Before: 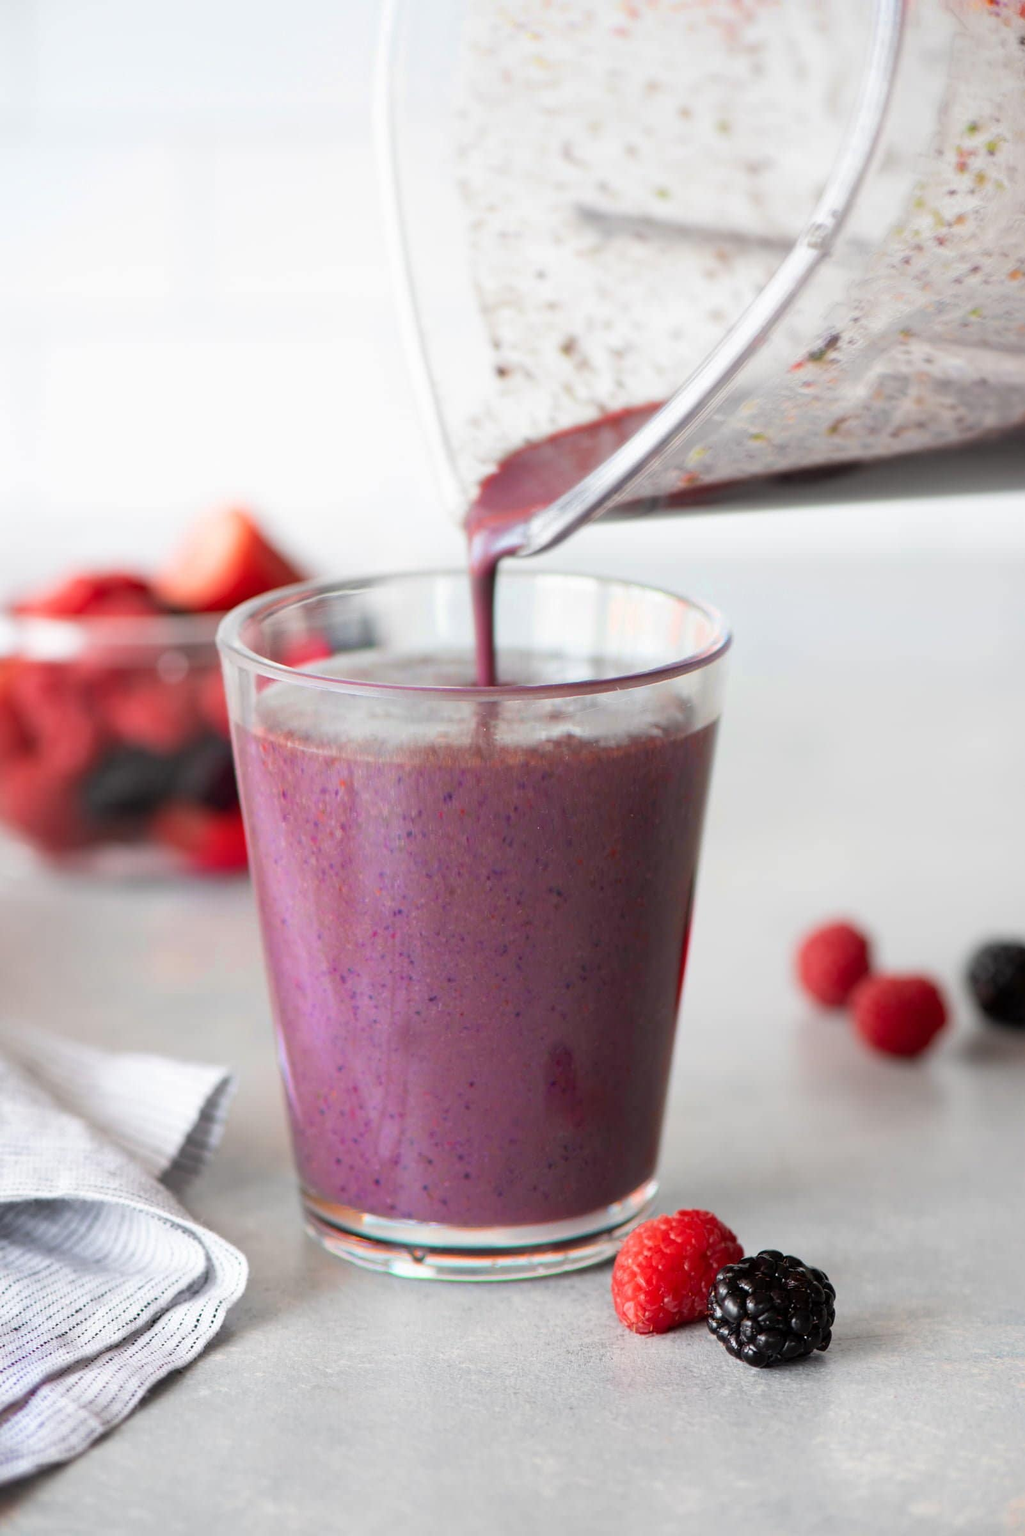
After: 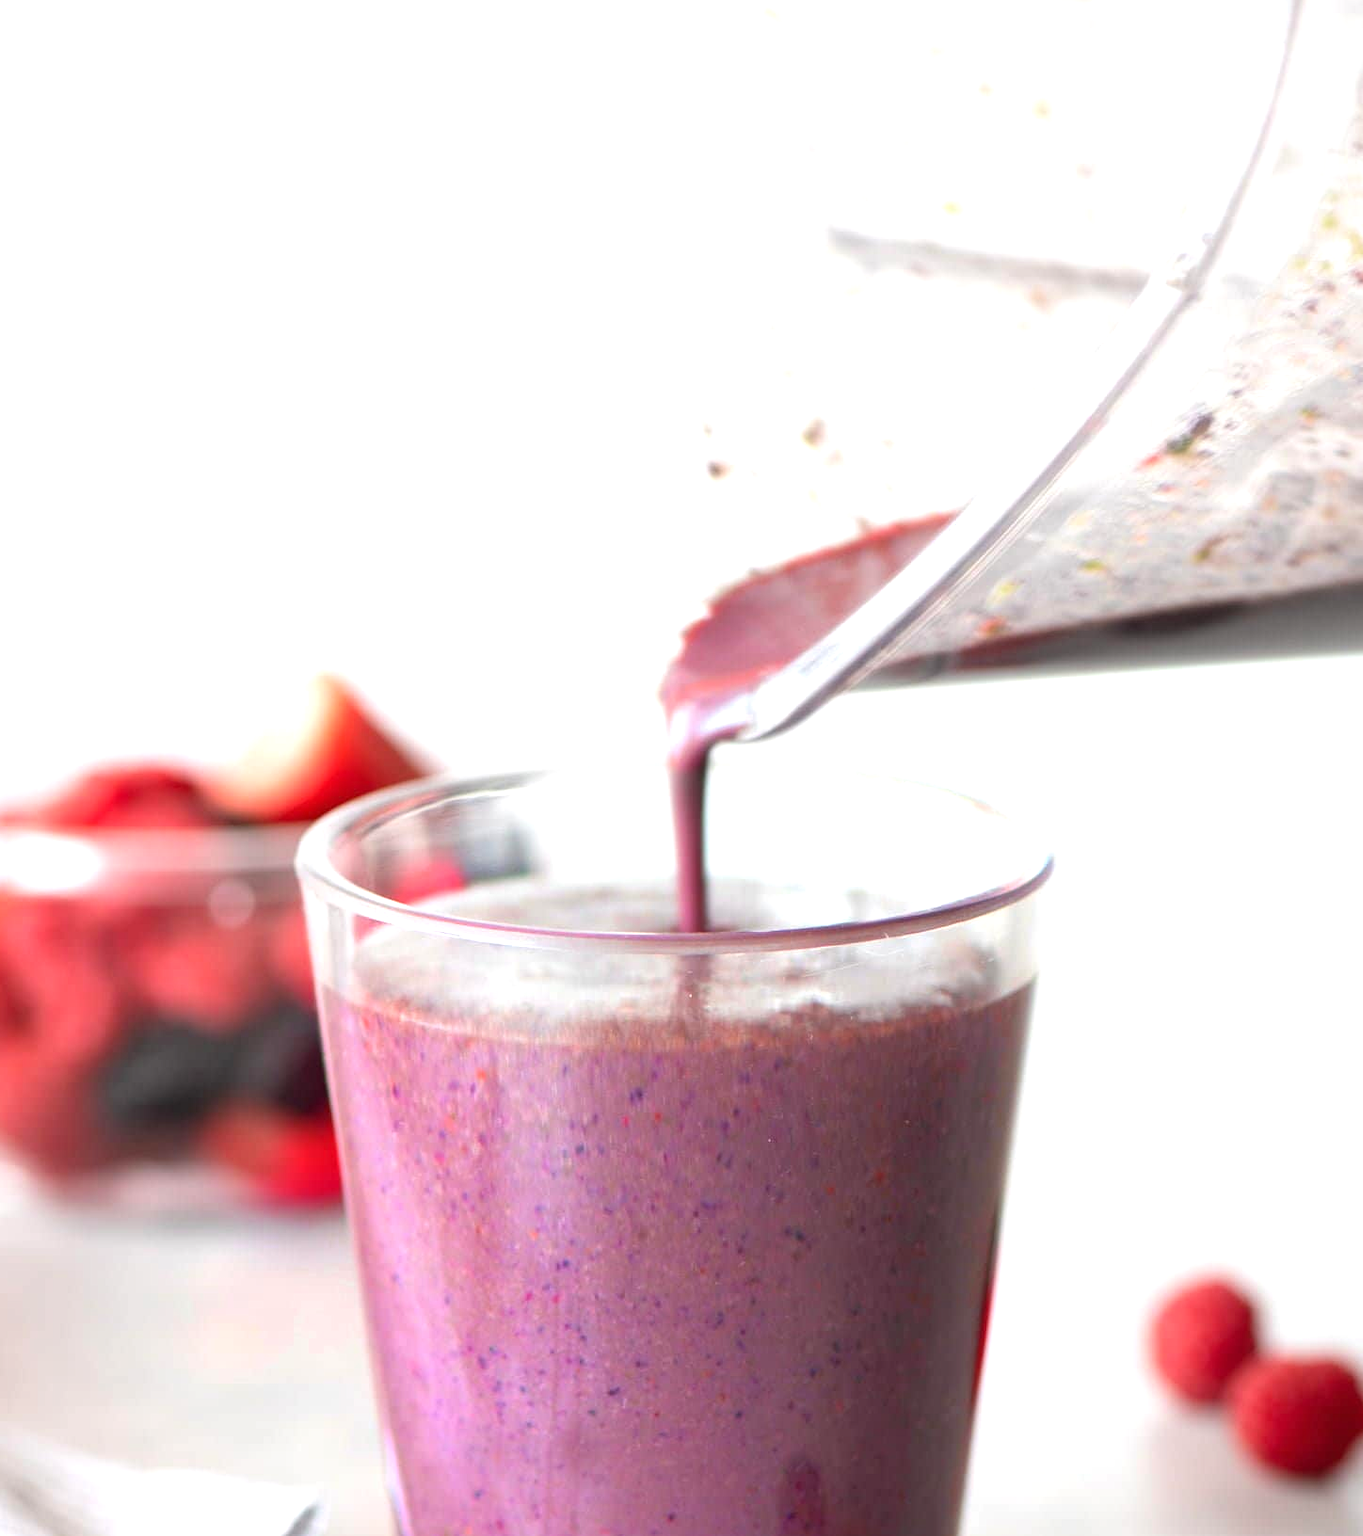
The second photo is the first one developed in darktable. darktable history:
crop: left 1.509%, top 3.452%, right 7.696%, bottom 28.452%
exposure: black level correction 0, exposure 0.7 EV, compensate exposure bias true, compensate highlight preservation false
